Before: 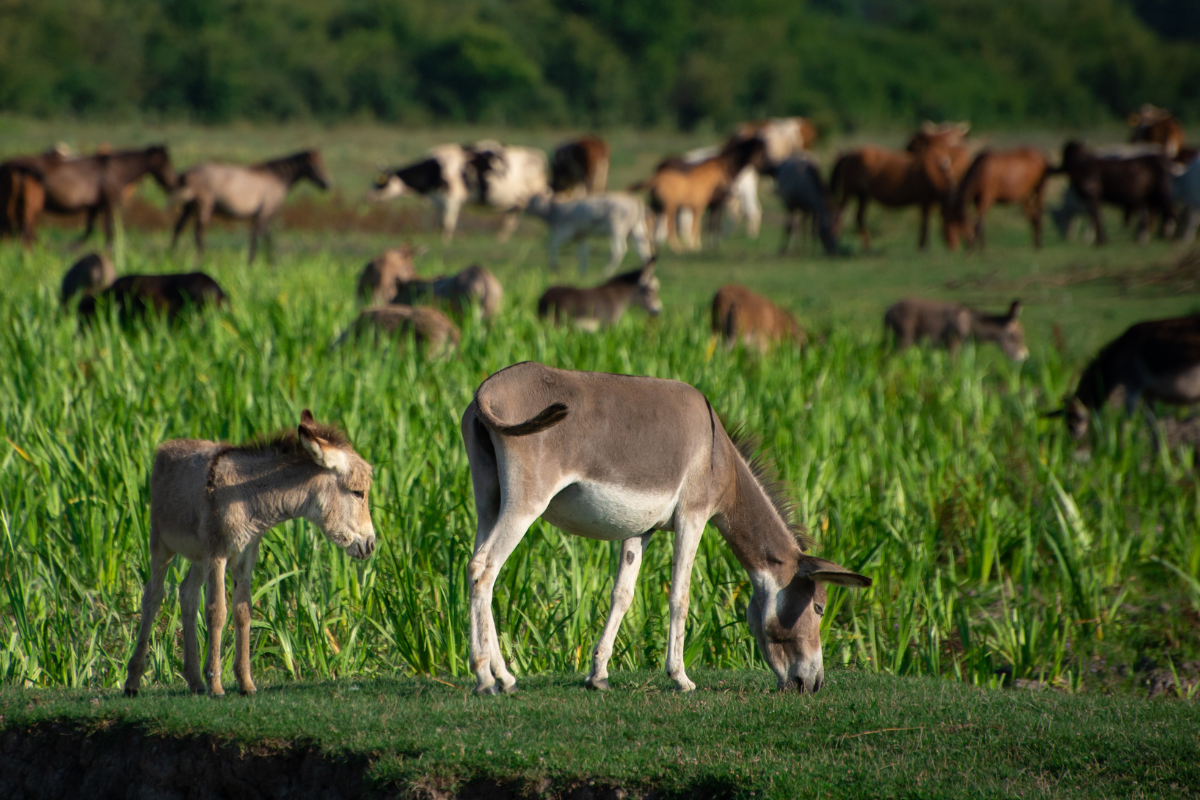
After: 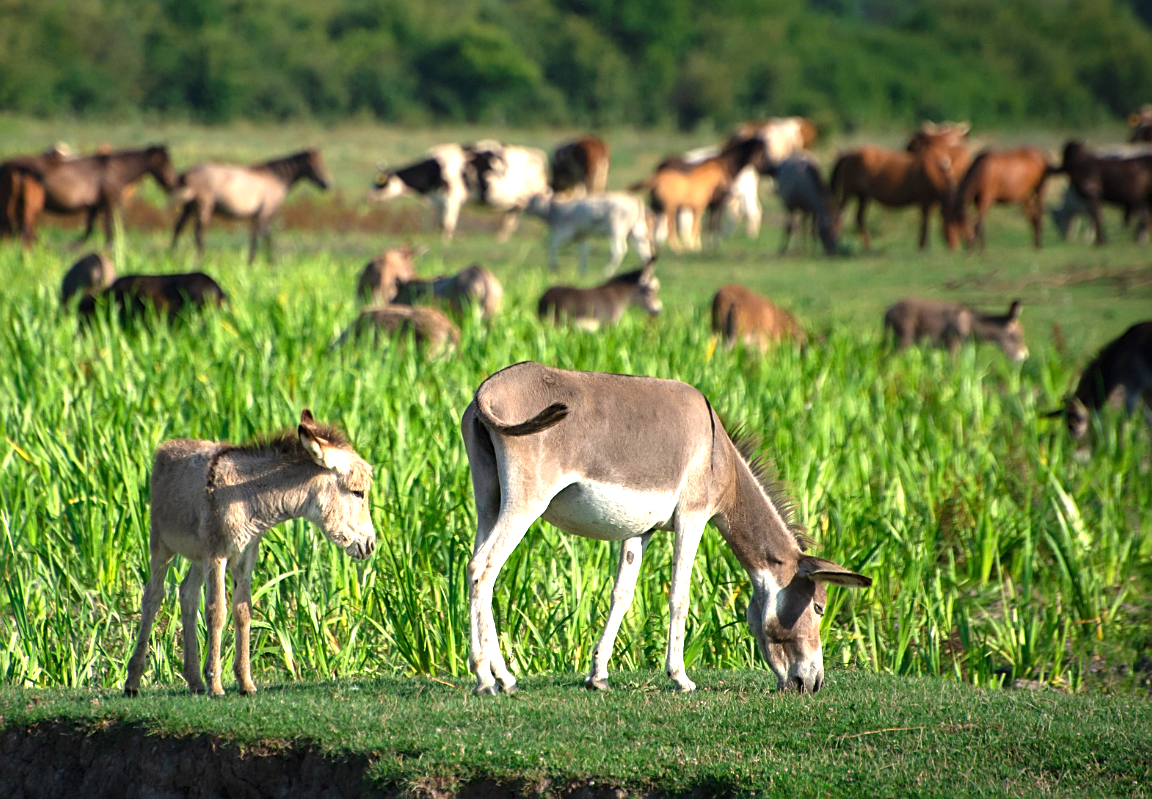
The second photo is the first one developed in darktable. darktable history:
crop: right 3.943%, bottom 0.031%
levels: mode automatic, levels [0, 0.394, 0.787]
exposure: black level correction 0, exposure 1.192 EV, compensate highlight preservation false
sharpen: on, module defaults
